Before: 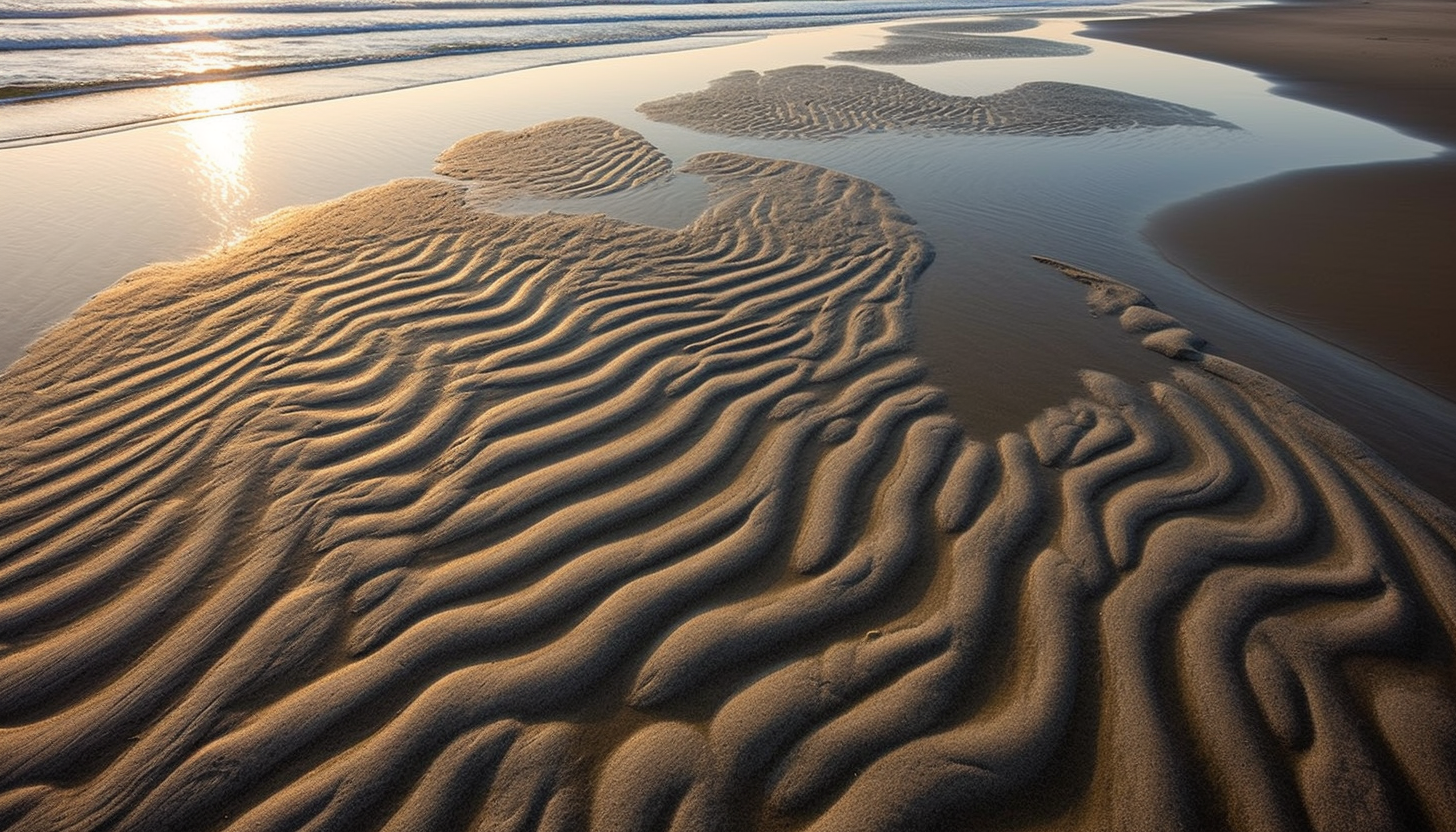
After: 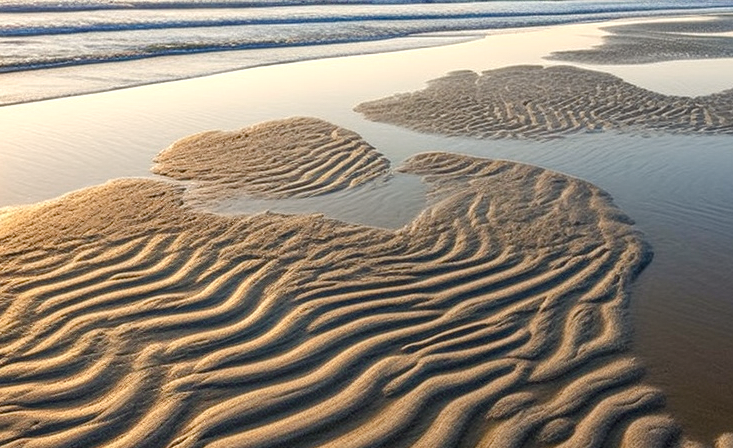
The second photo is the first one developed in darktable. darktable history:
exposure: black level correction 0.001, exposure 0.144 EV, compensate highlight preservation false
color balance rgb: perceptual saturation grading › global saturation 20%, perceptual saturation grading › highlights -25.339%, perceptual saturation grading › shadows 24.183%, global vibrance 10.77%
crop: left 19.402%, right 30.208%, bottom 46.074%
tone equalizer: edges refinement/feathering 500, mask exposure compensation -1.57 EV, preserve details no
local contrast: detail 130%
